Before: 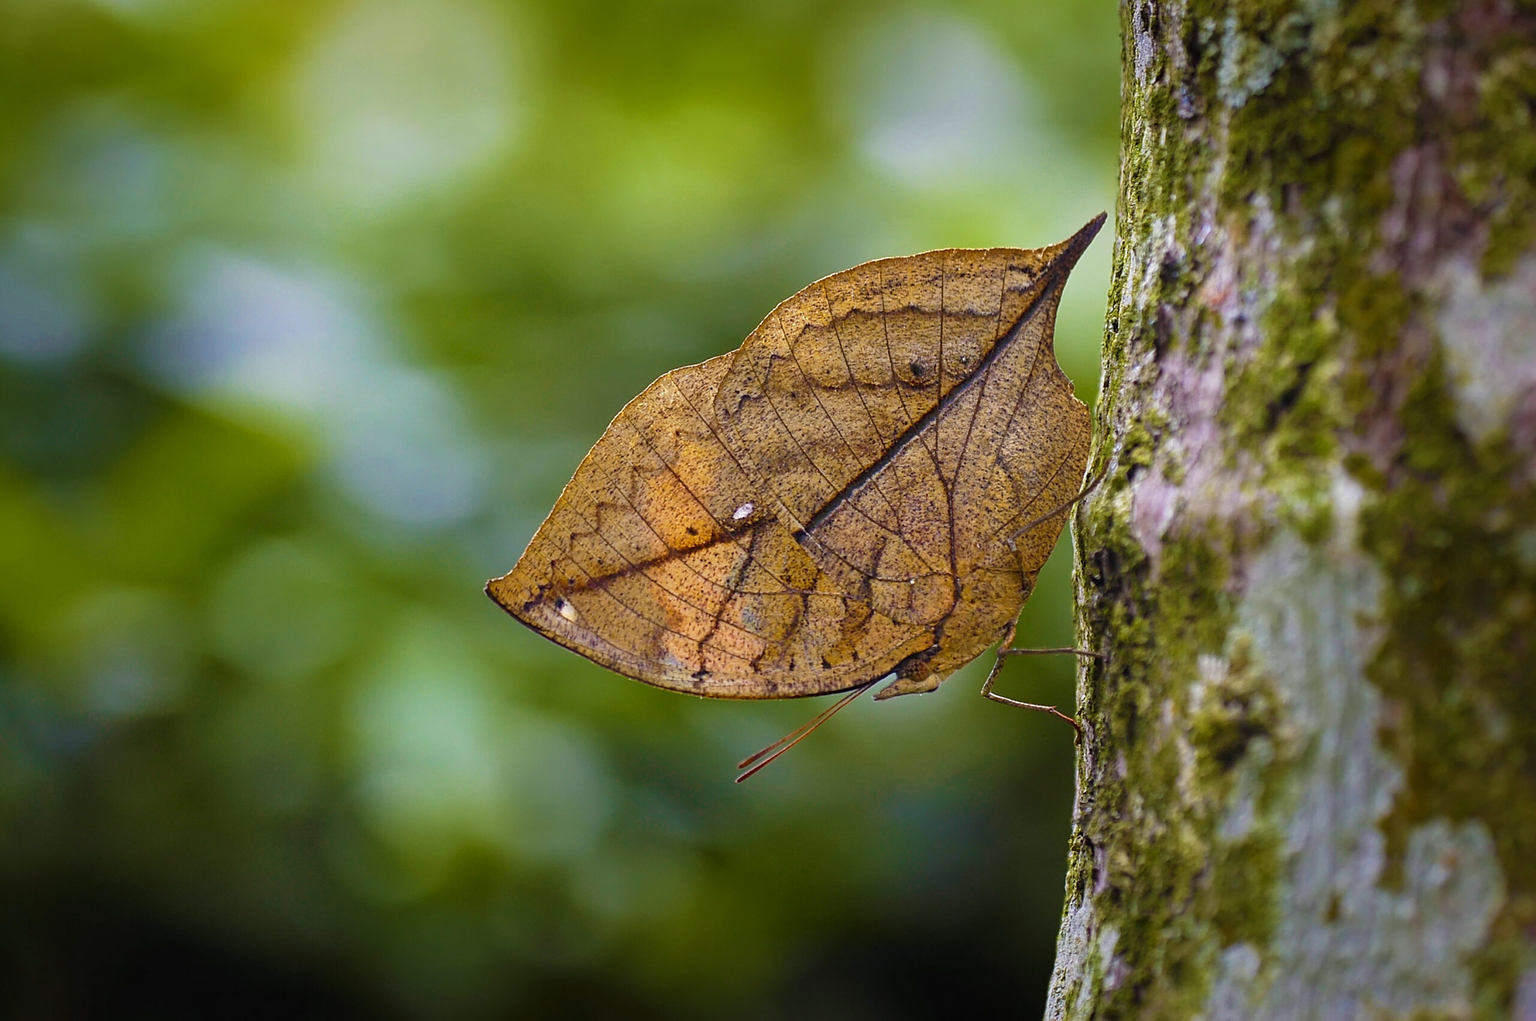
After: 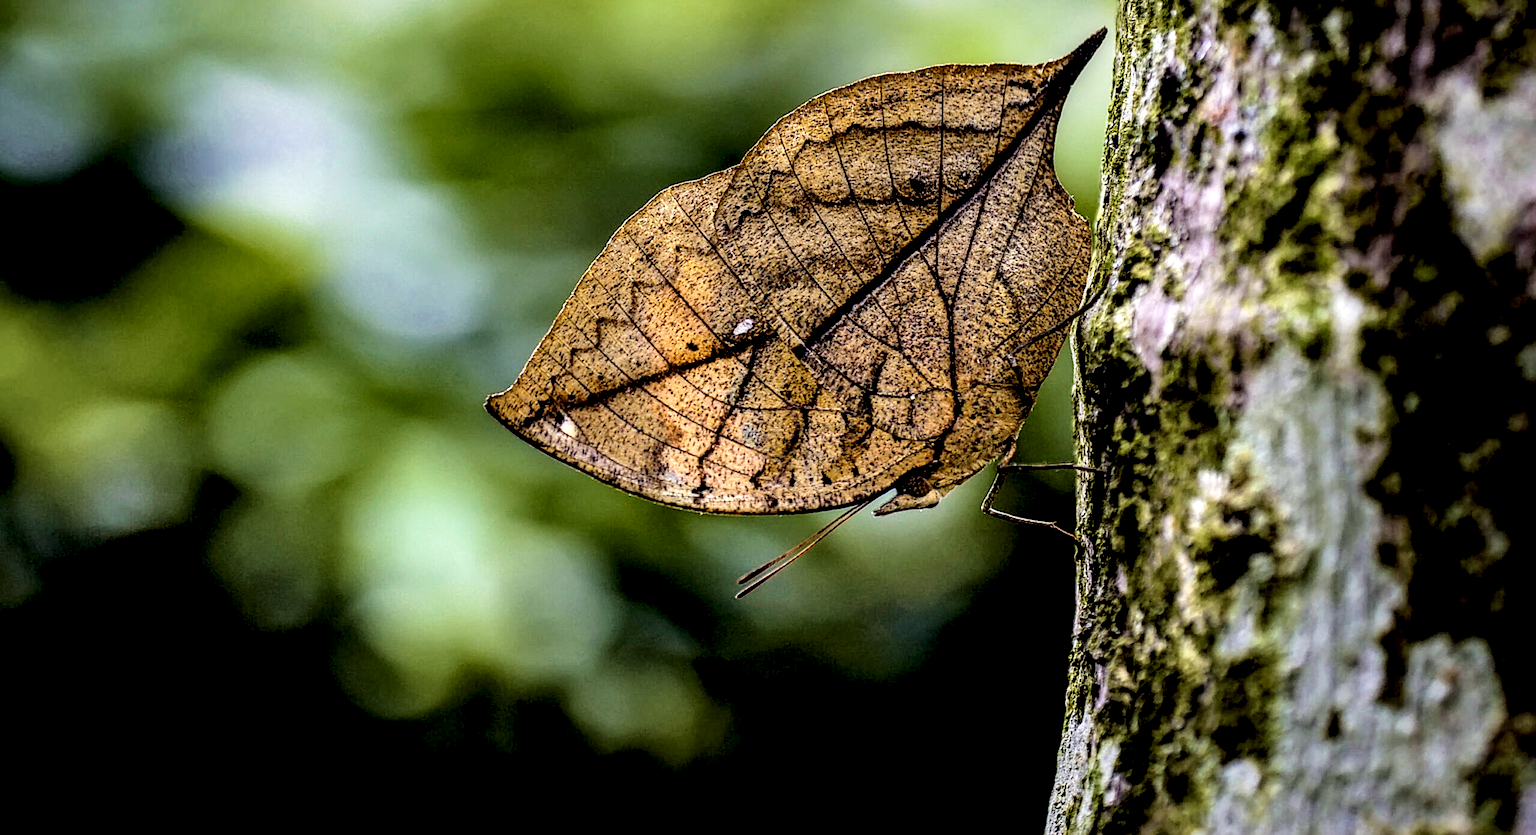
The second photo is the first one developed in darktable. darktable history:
local contrast: shadows 176%, detail 224%
crop and rotate: top 18.15%
filmic rgb: black relative exposure -2.86 EV, white relative exposure 4.56 EV, hardness 1.76, contrast 1.239
